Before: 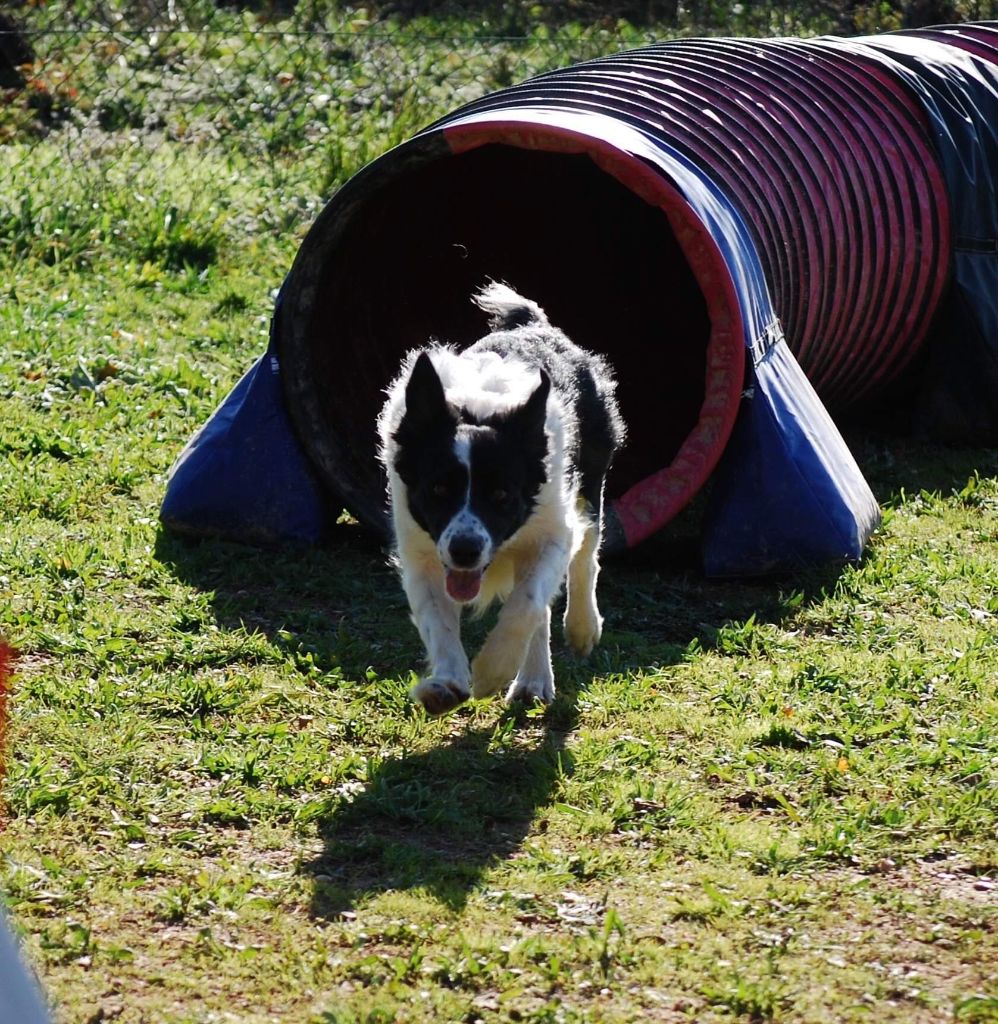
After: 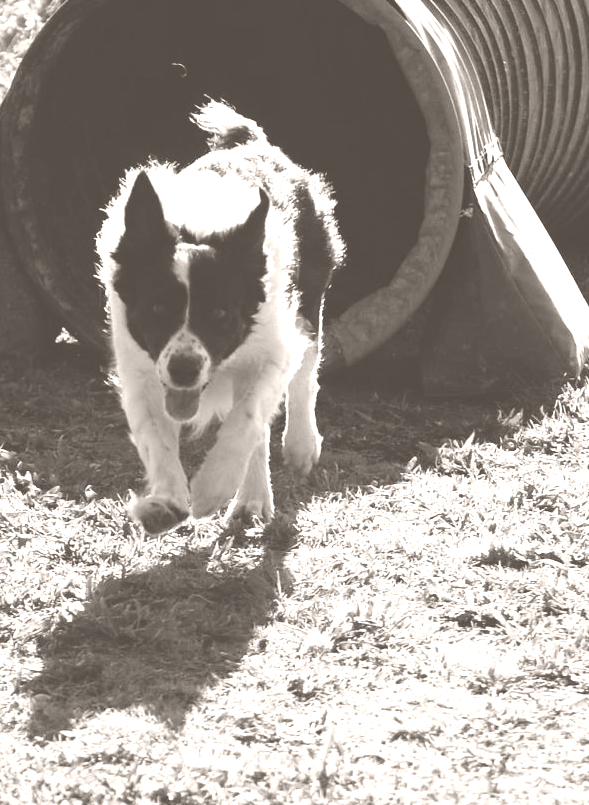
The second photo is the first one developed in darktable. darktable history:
colorize: hue 34.49°, saturation 35.33%, source mix 100%, lightness 55%, version 1
crop and rotate: left 28.256%, top 17.734%, right 12.656%, bottom 3.573%
